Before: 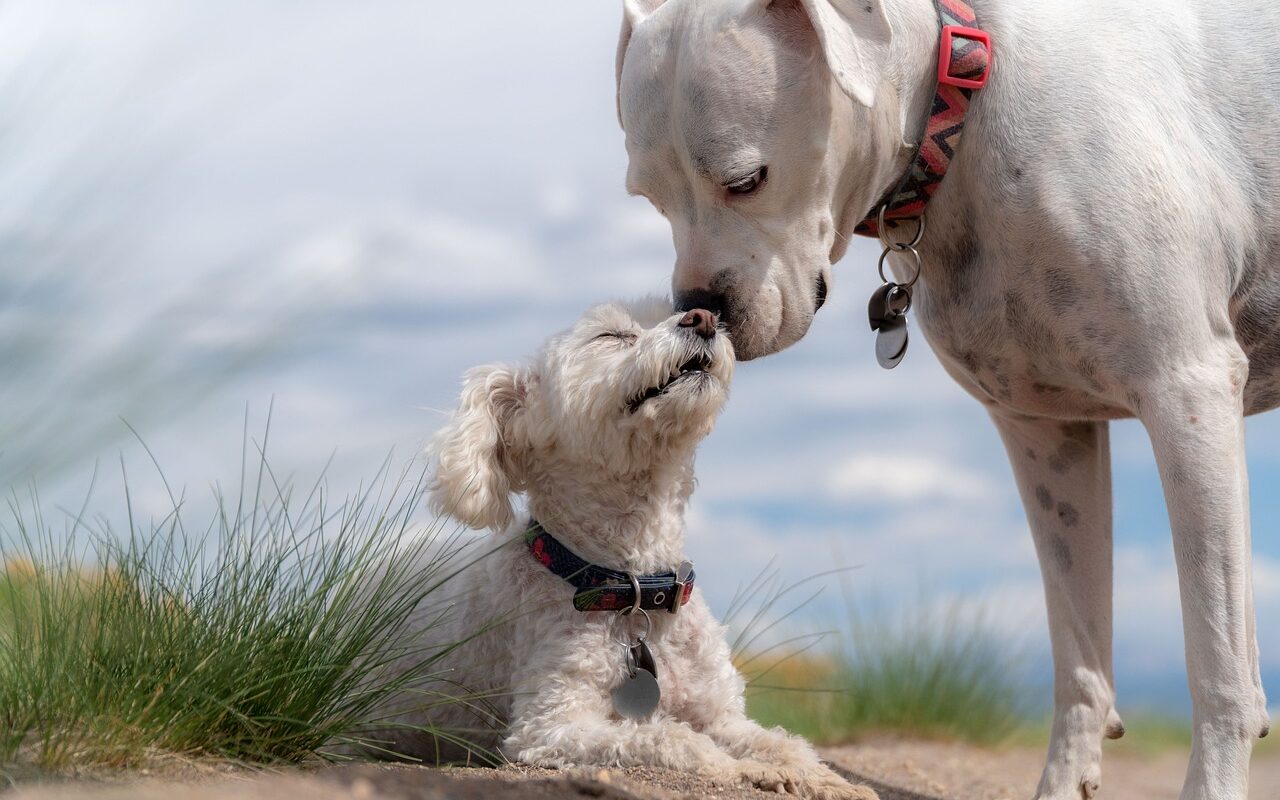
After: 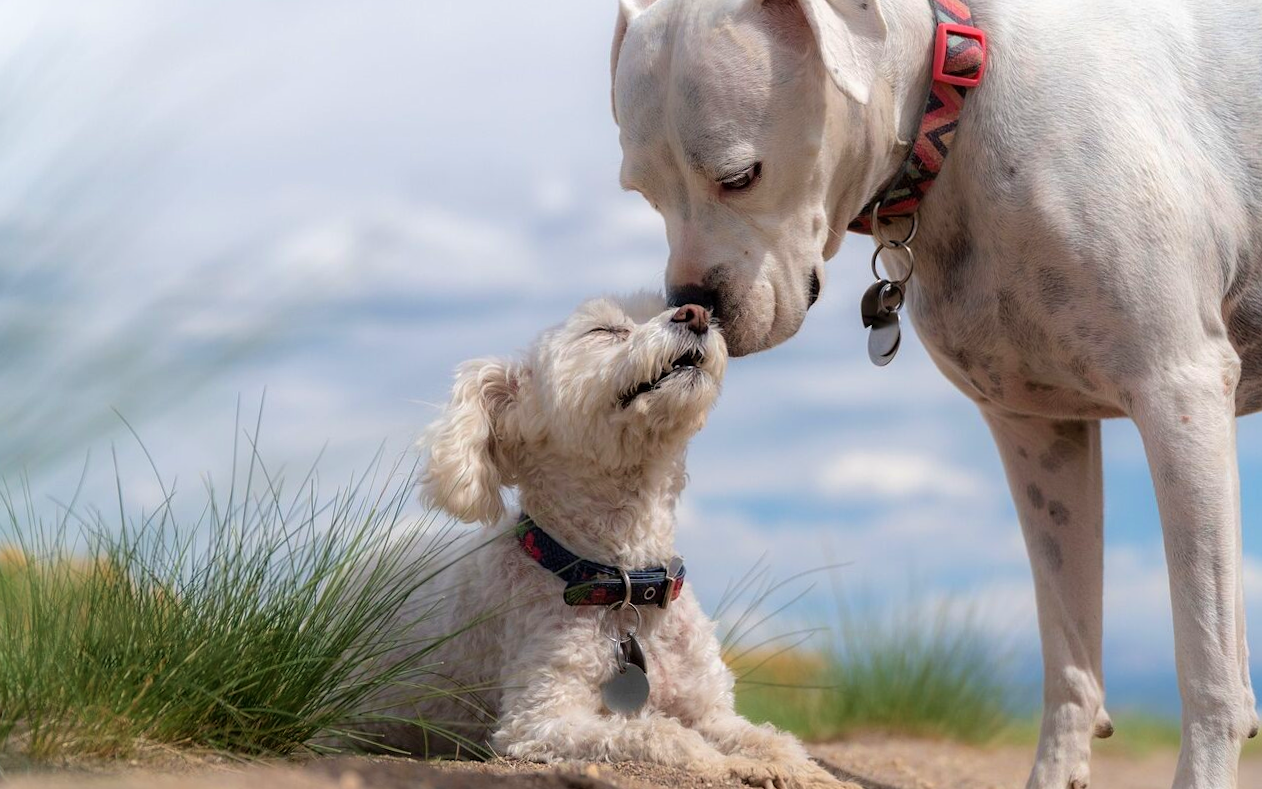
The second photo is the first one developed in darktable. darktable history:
crop and rotate: angle -0.5°
velvia: on, module defaults
